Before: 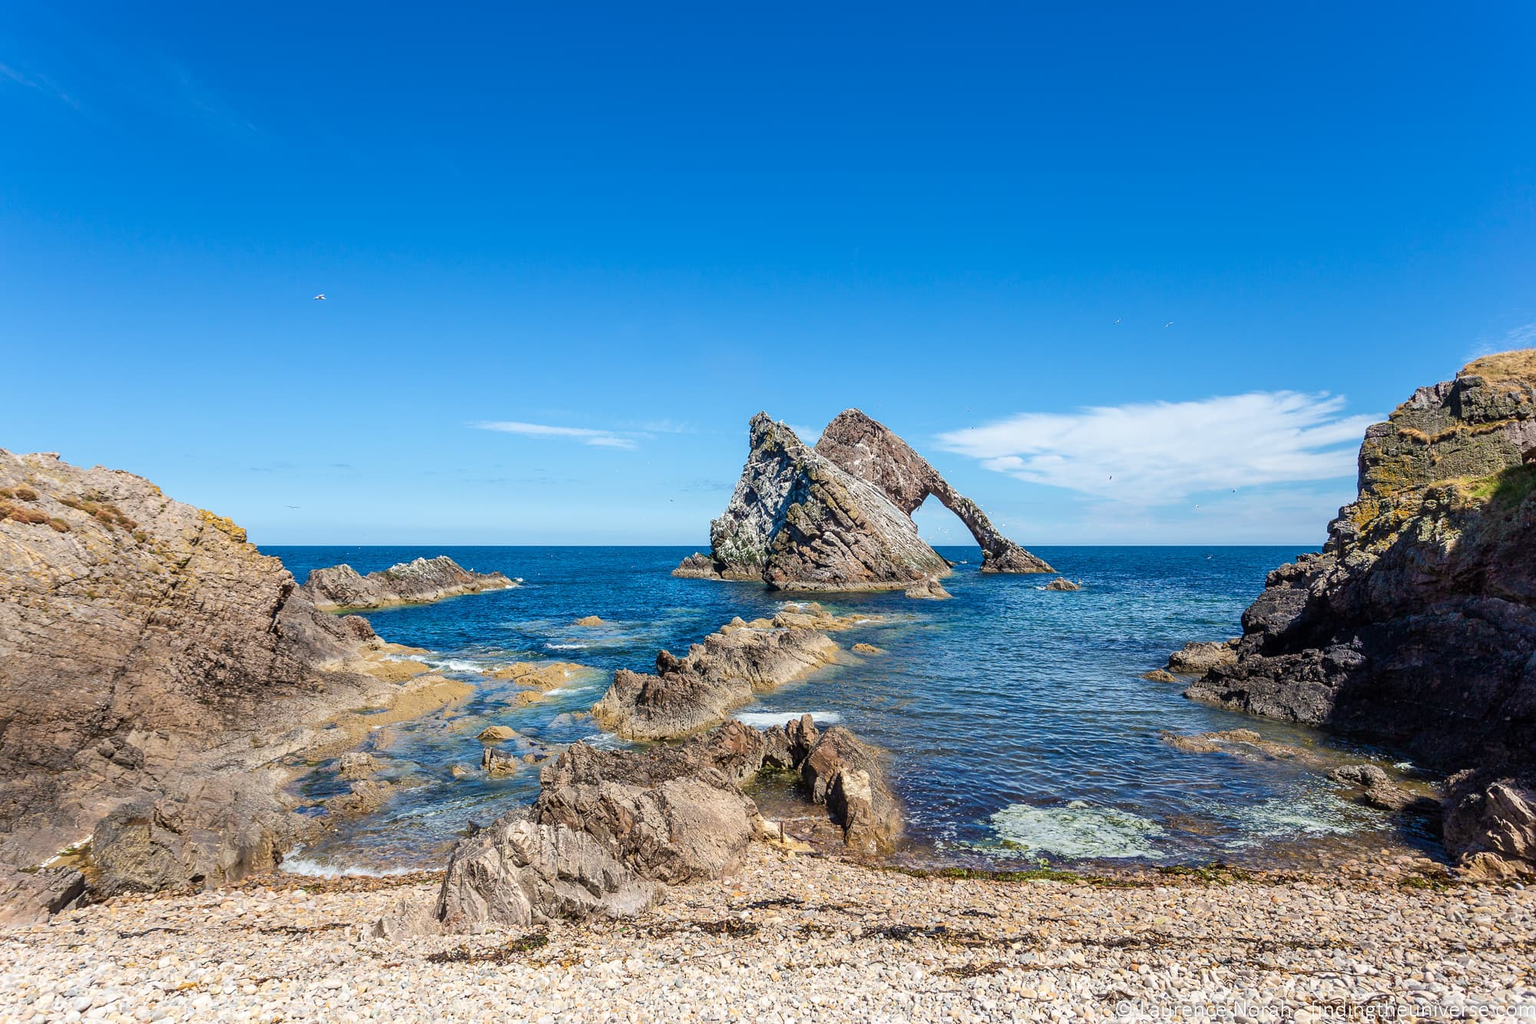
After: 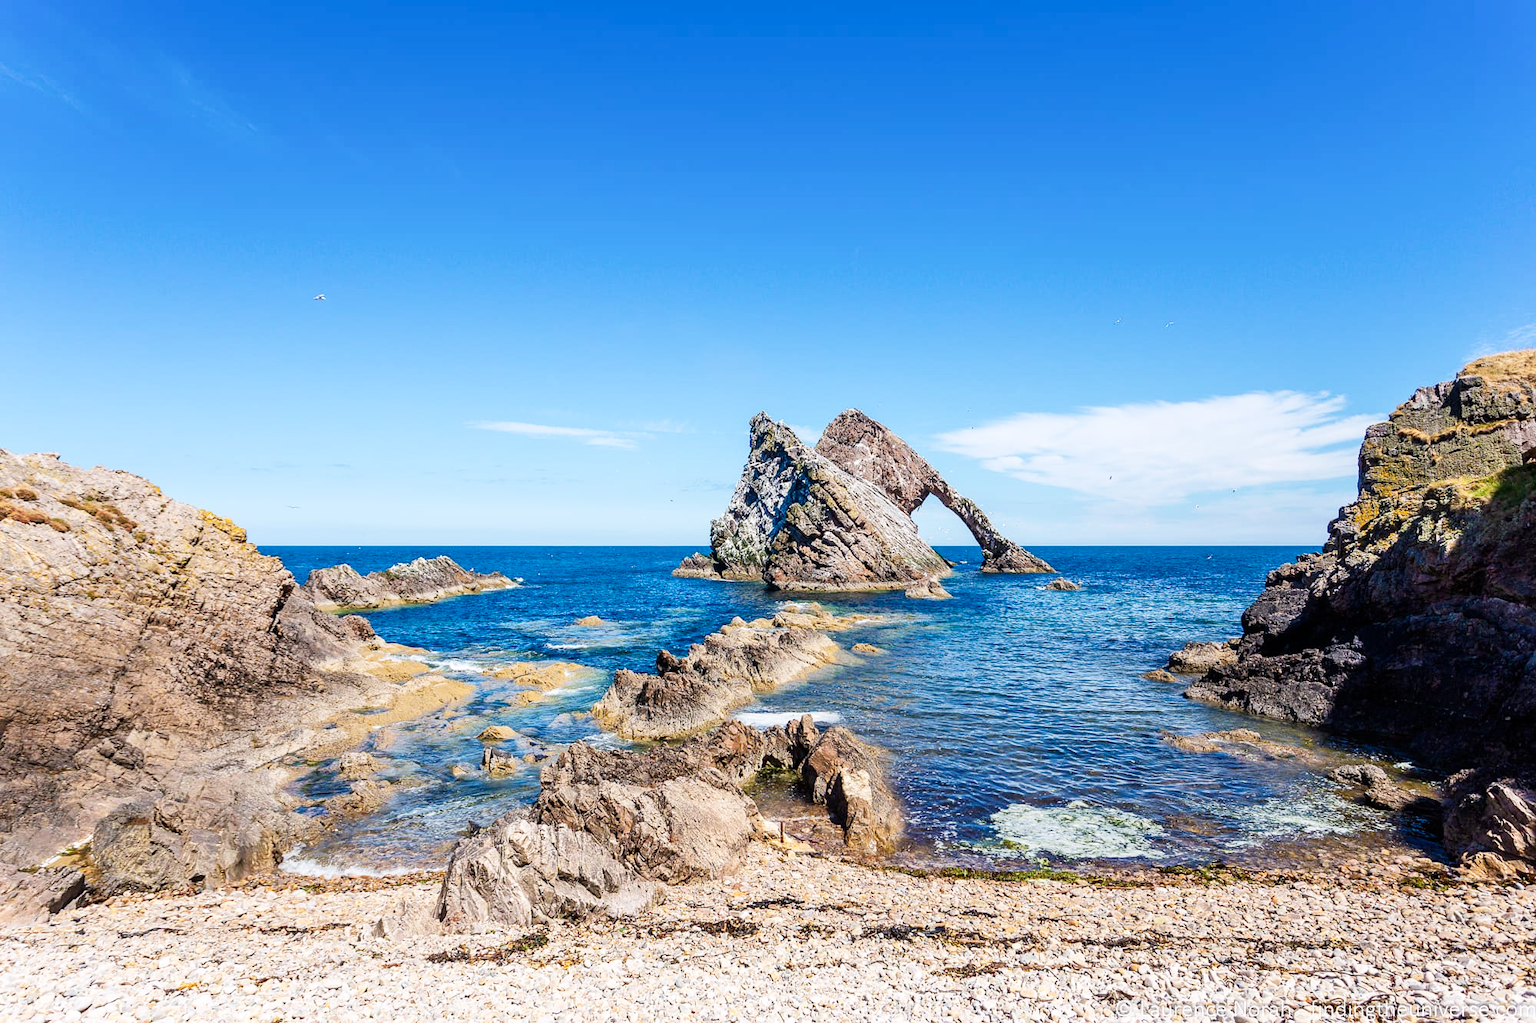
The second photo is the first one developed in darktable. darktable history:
white balance: red 1.009, blue 1.027
tone curve: curves: ch0 [(0, 0) (0.004, 0.001) (0.02, 0.008) (0.218, 0.218) (0.664, 0.774) (0.832, 0.914) (1, 1)], preserve colors none
